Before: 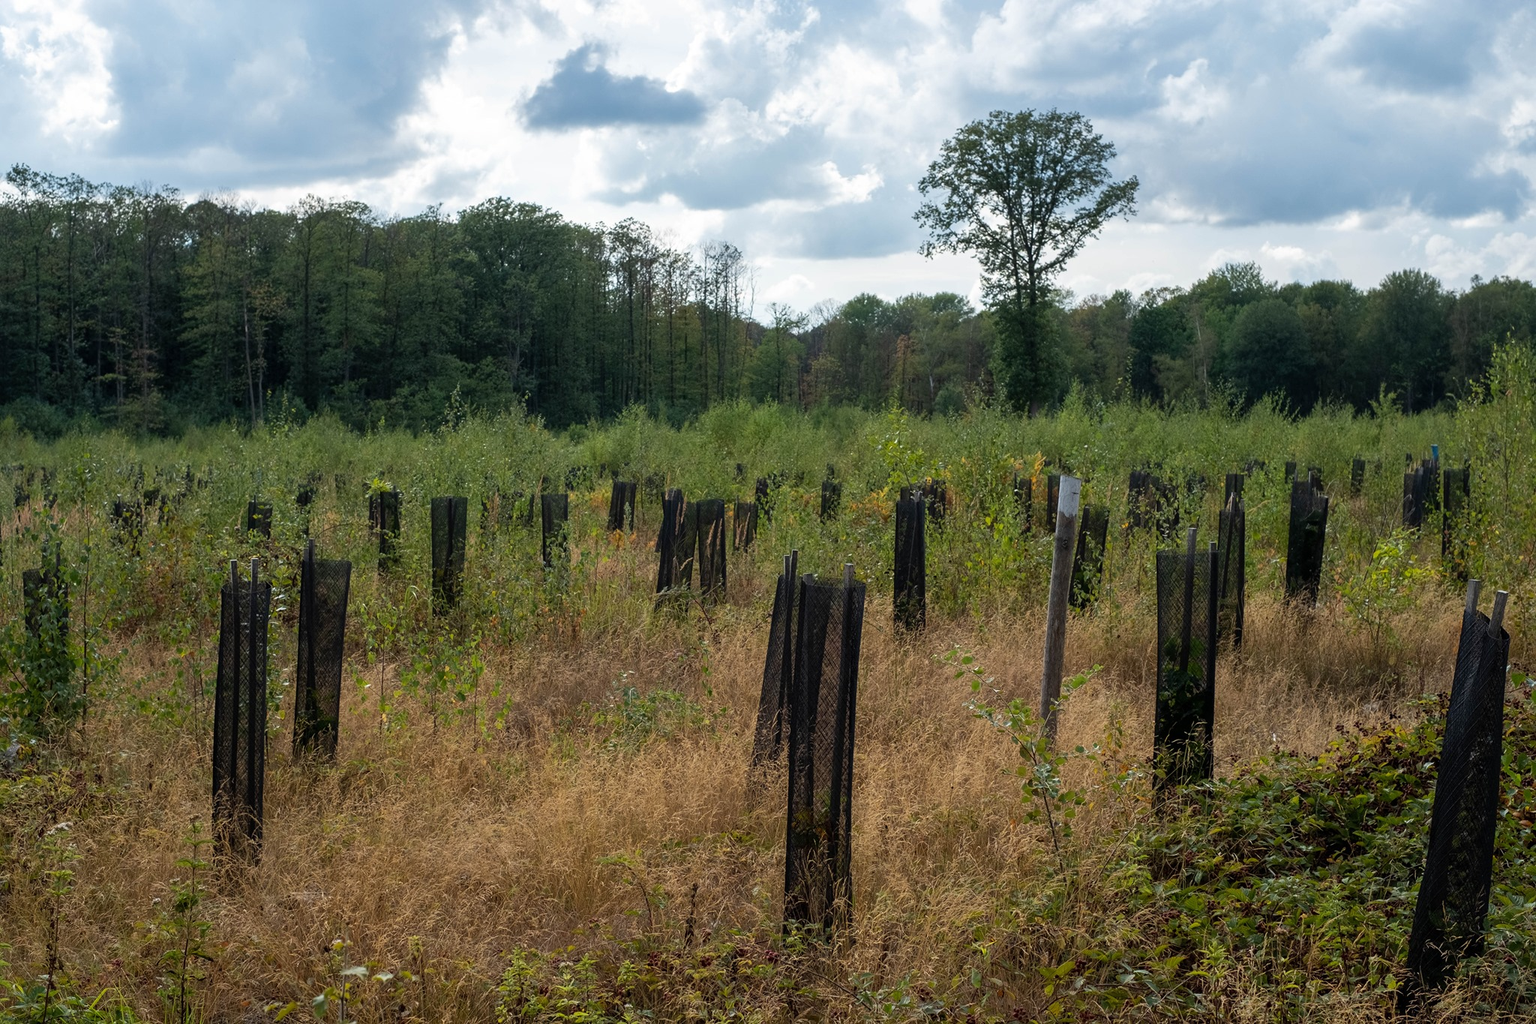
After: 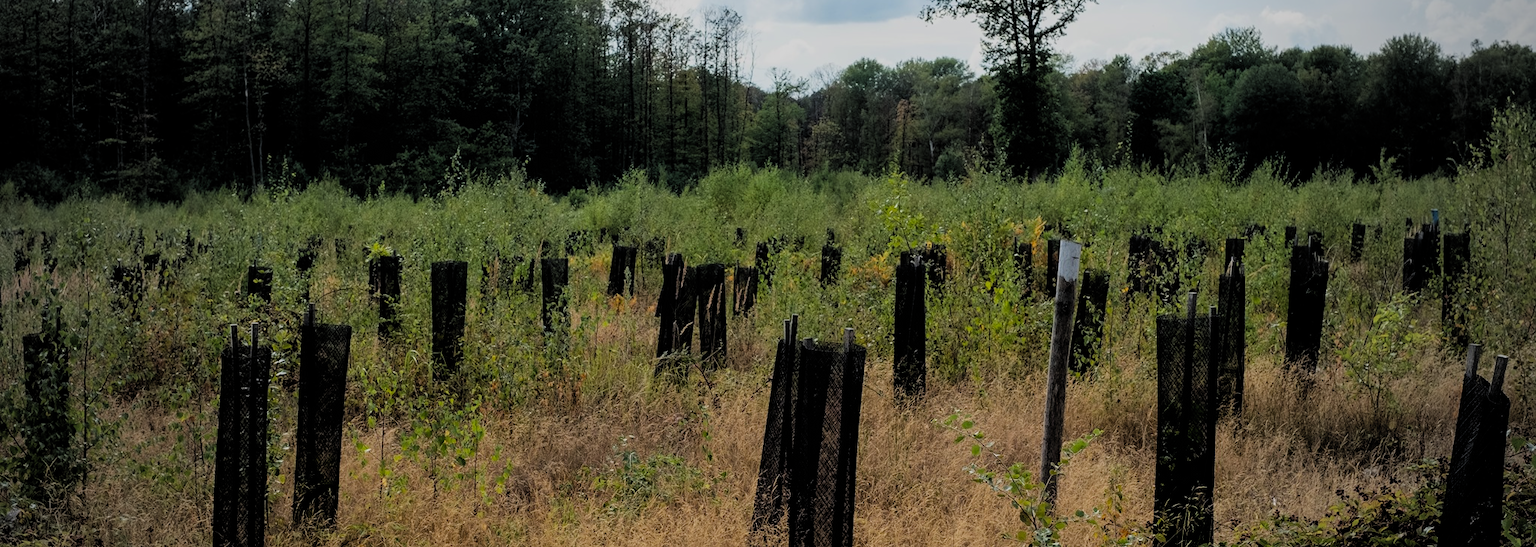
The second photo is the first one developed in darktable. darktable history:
crop and rotate: top 23.043%, bottom 23.437%
filmic rgb: black relative exposure -4.58 EV, white relative exposure 4.8 EV, threshold 3 EV, hardness 2.36, latitude 36.07%, contrast 1.048, highlights saturation mix 1.32%, shadows ↔ highlights balance 1.25%, color science v4 (2020), enable highlight reconstruction true
vignetting: fall-off start 97%, fall-off radius 100%, width/height ratio 0.609, unbound false
